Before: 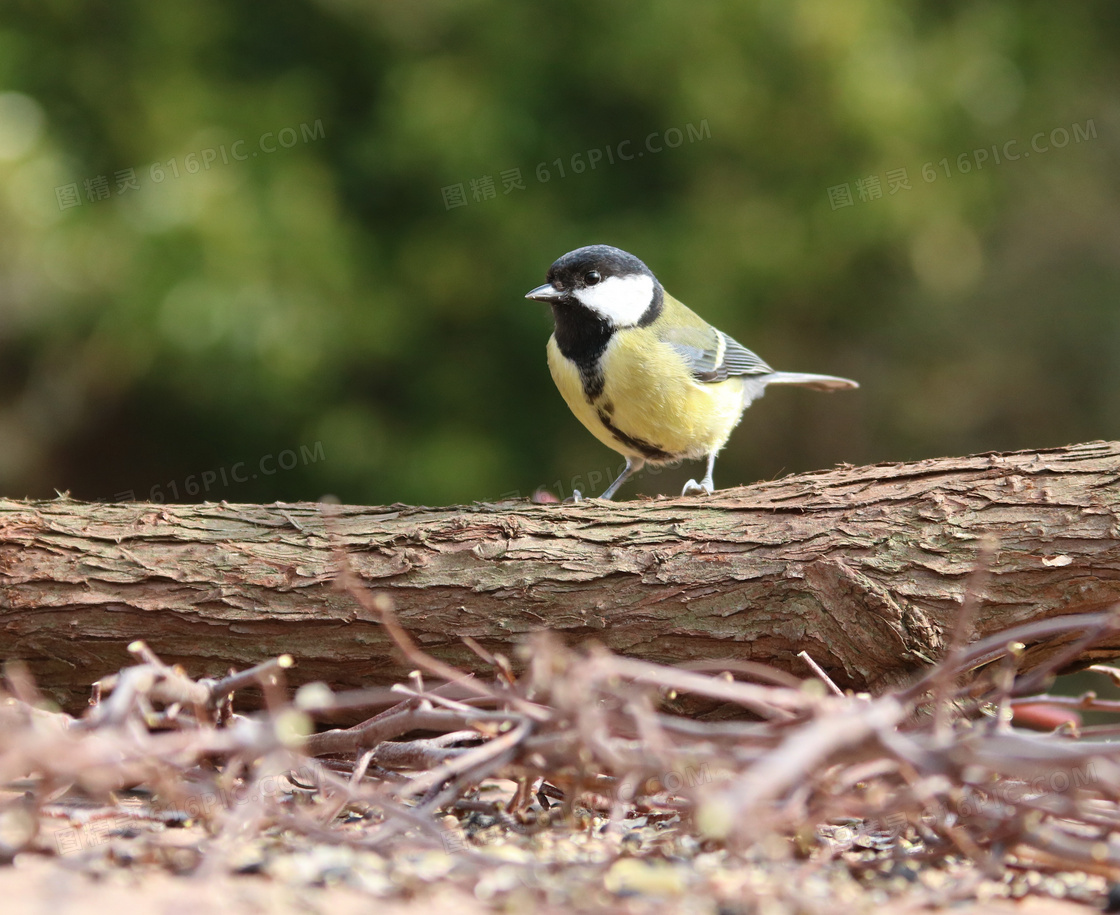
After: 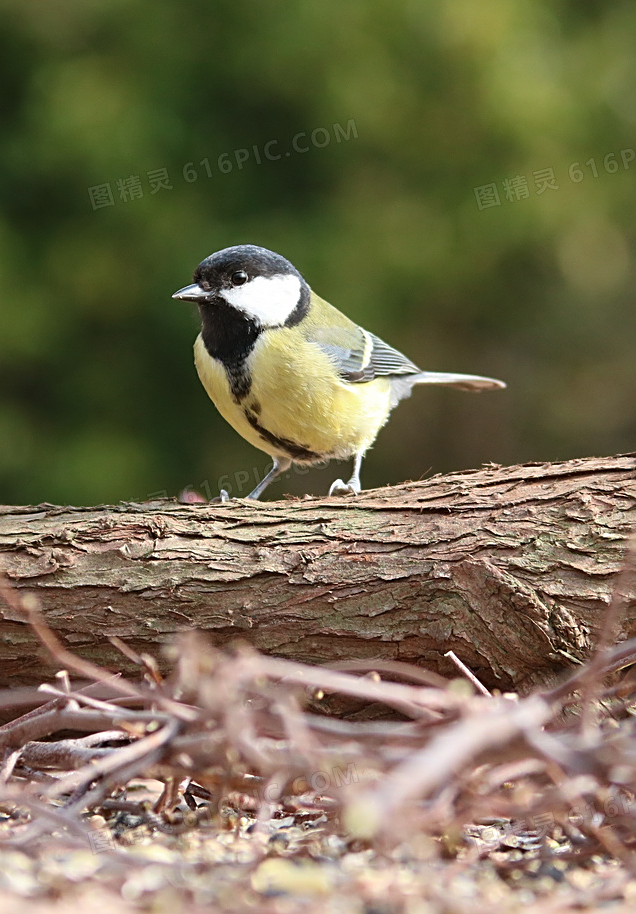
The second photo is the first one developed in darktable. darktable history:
crop: left 31.603%, top 0.024%, right 11.55%
sharpen: on, module defaults
